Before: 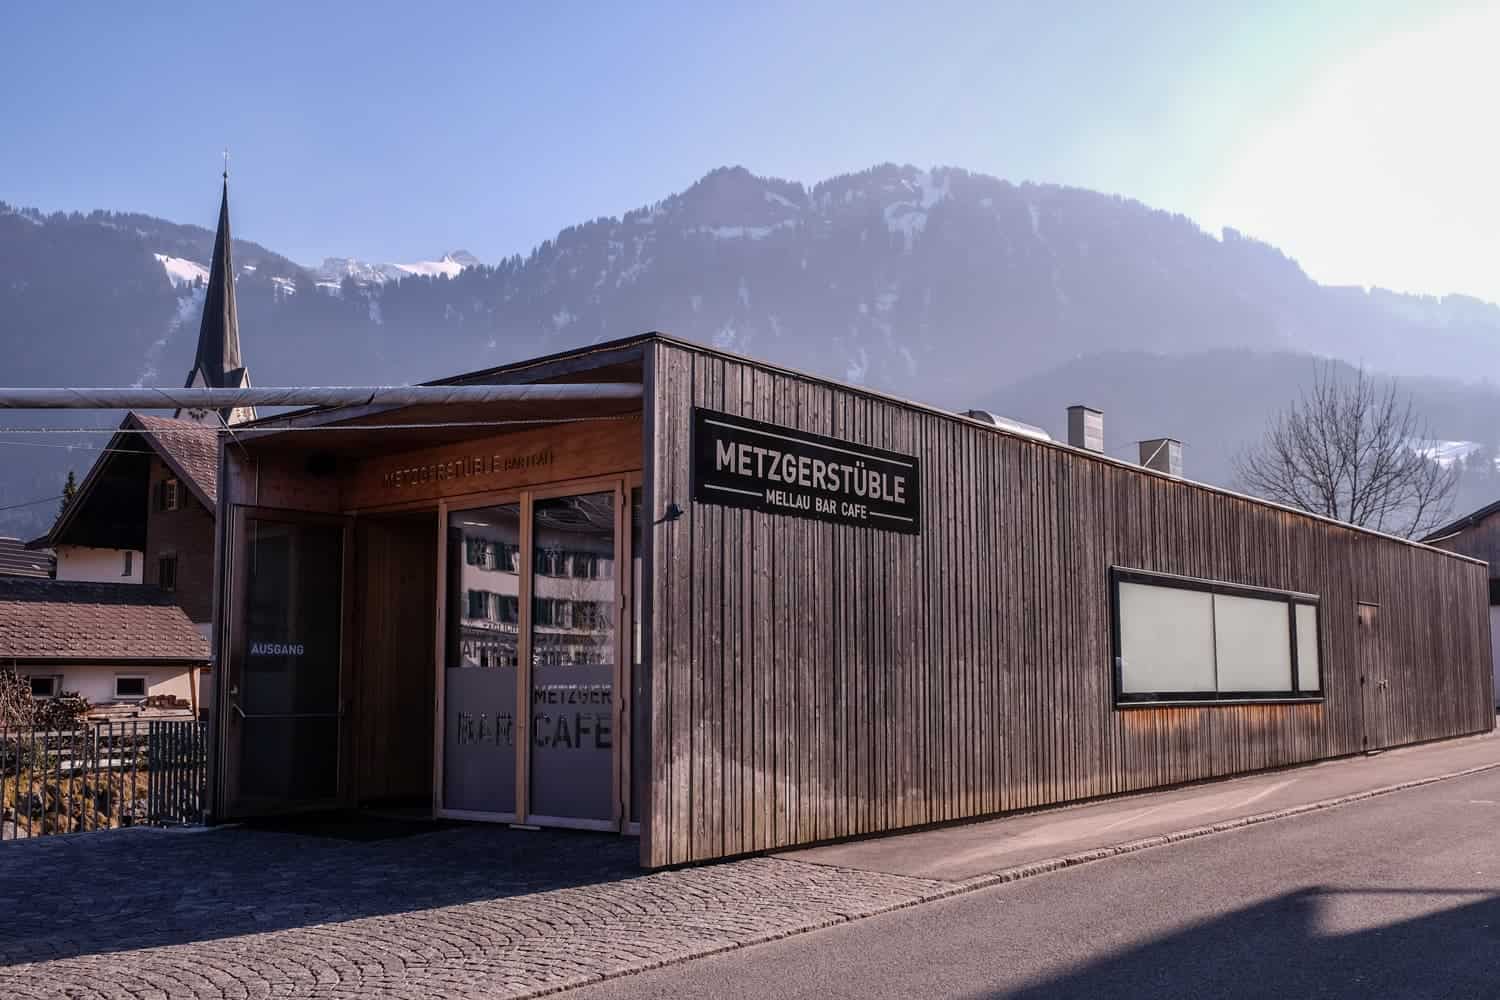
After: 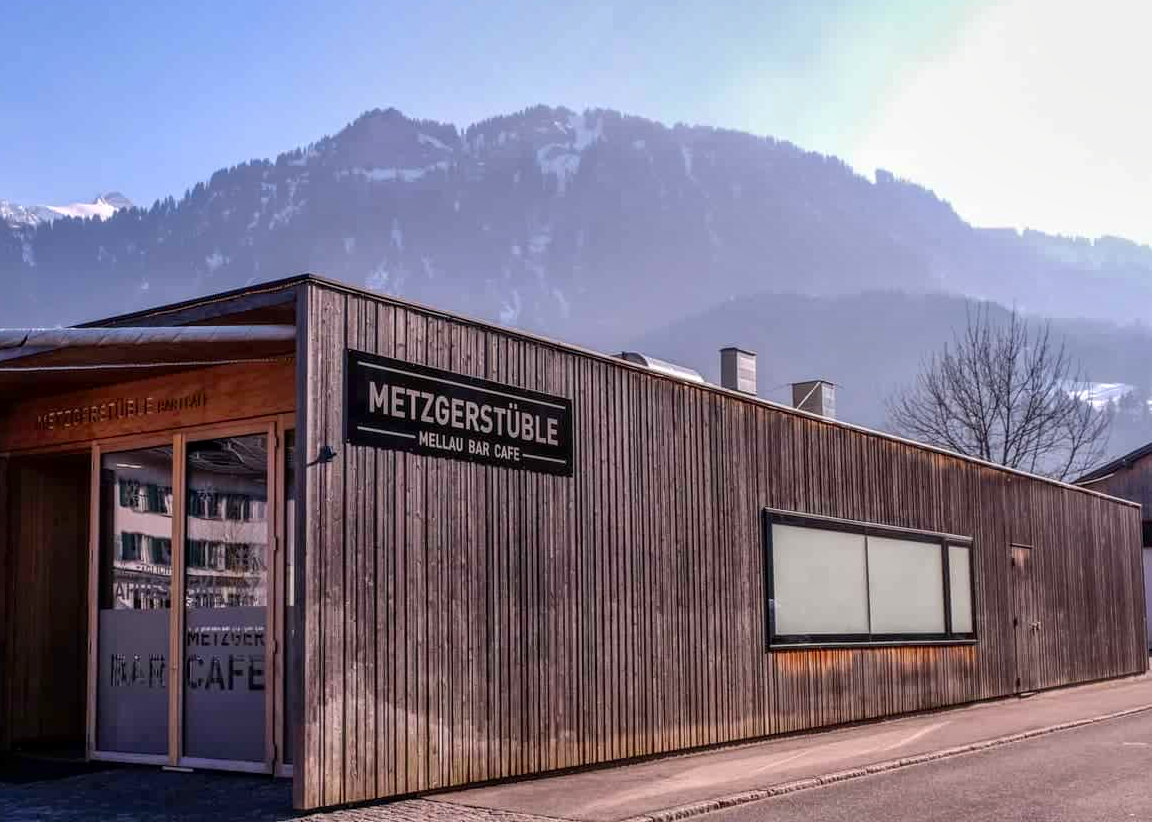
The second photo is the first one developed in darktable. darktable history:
shadows and highlights: shadows 32.29, highlights -32.47, soften with gaussian
local contrast: on, module defaults
color correction: highlights b* 0.035, saturation 1.31
crop: left 23.162%, top 5.893%, bottom 11.842%
tone curve: curves: ch0 [(0, 0) (0.003, 0.013) (0.011, 0.017) (0.025, 0.028) (0.044, 0.049) (0.069, 0.07) (0.1, 0.103) (0.136, 0.143) (0.177, 0.186) (0.224, 0.232) (0.277, 0.282) (0.335, 0.333) (0.399, 0.405) (0.468, 0.477) (0.543, 0.54) (0.623, 0.627) (0.709, 0.709) (0.801, 0.798) (0.898, 0.902) (1, 1)], color space Lab, linked channels, preserve colors none
base curve: curves: ch0 [(0, 0) (0.989, 0.992)], preserve colors none
